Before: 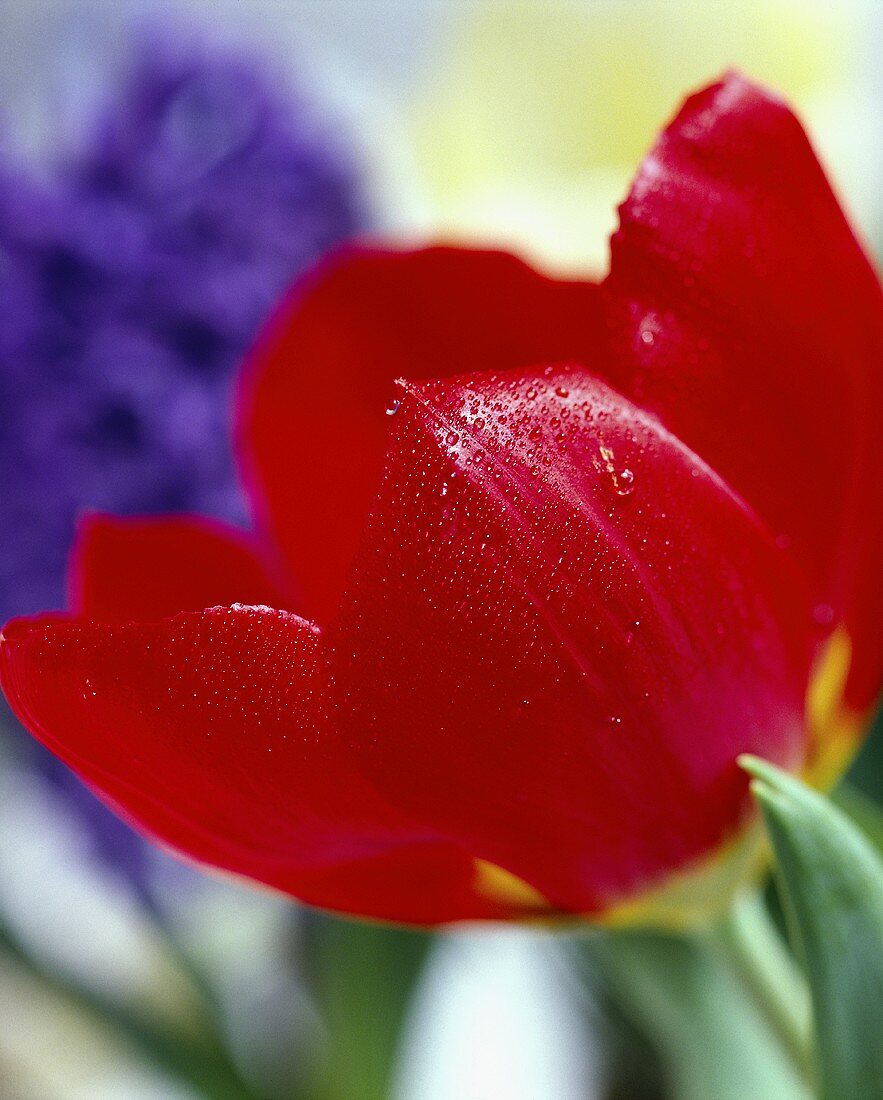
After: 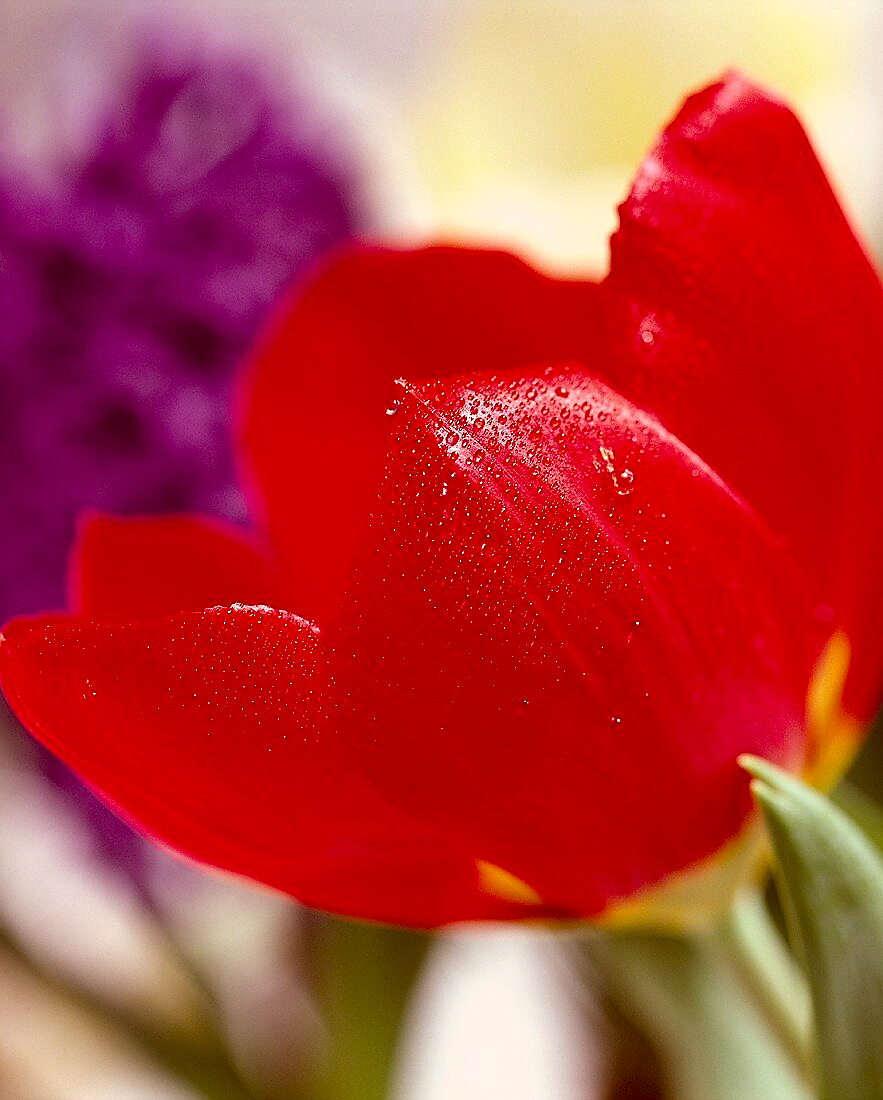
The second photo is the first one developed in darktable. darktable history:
sharpen: on, module defaults
color correction: highlights a* 9.17, highlights b* 8.66, shadows a* 39.4, shadows b* 39.69, saturation 0.796
